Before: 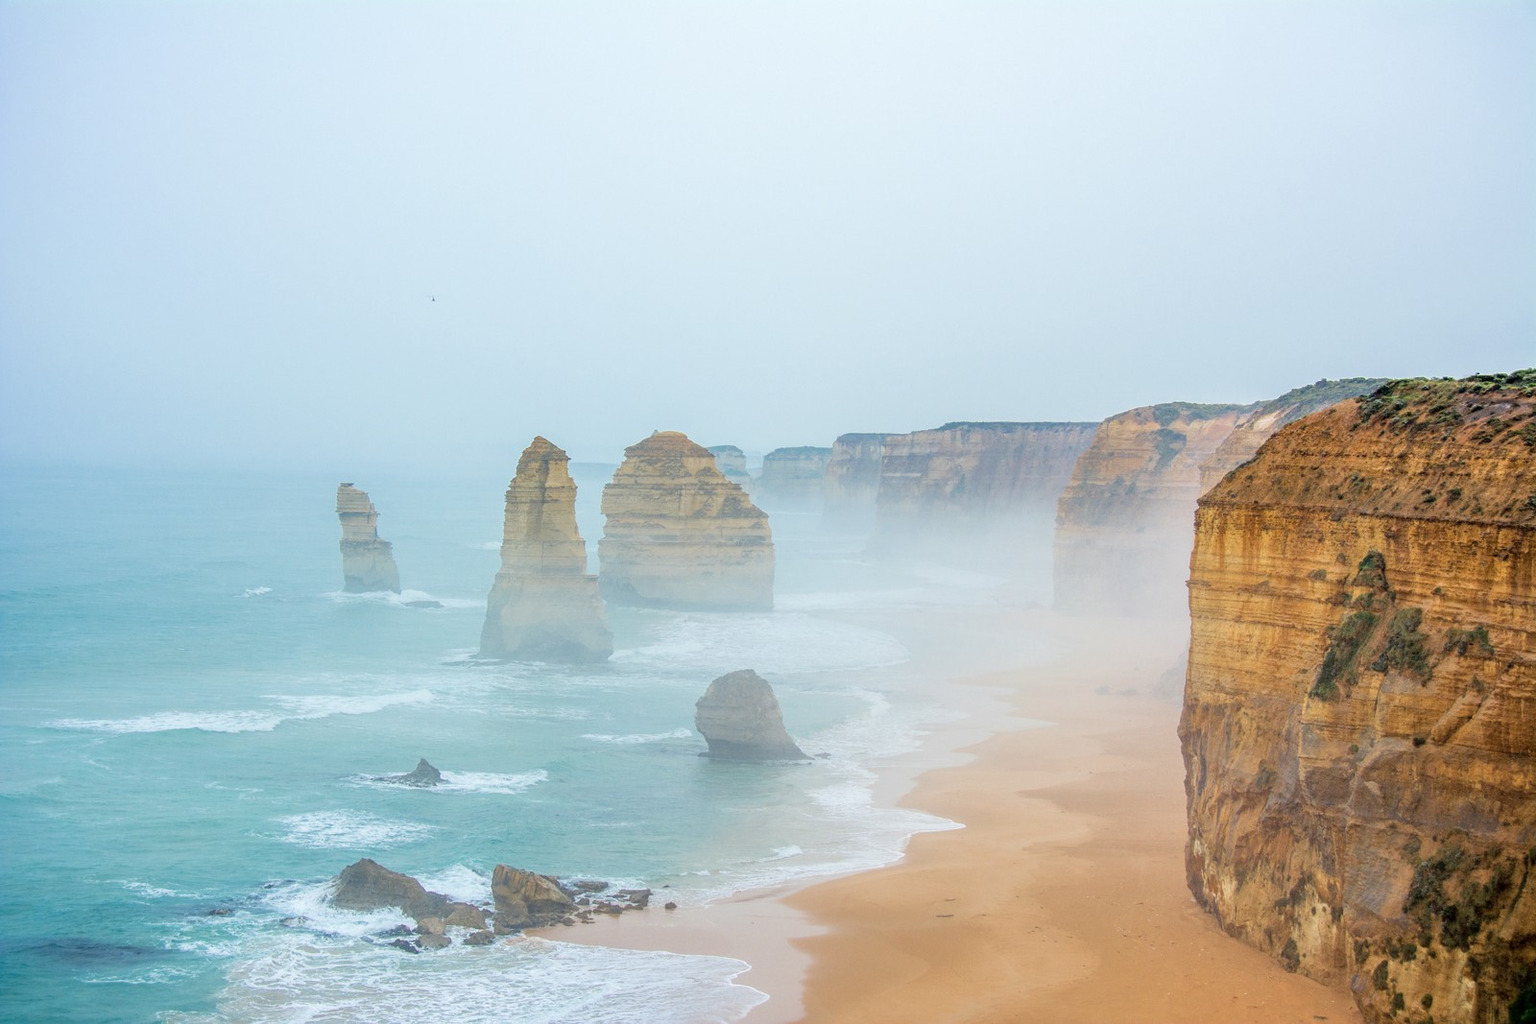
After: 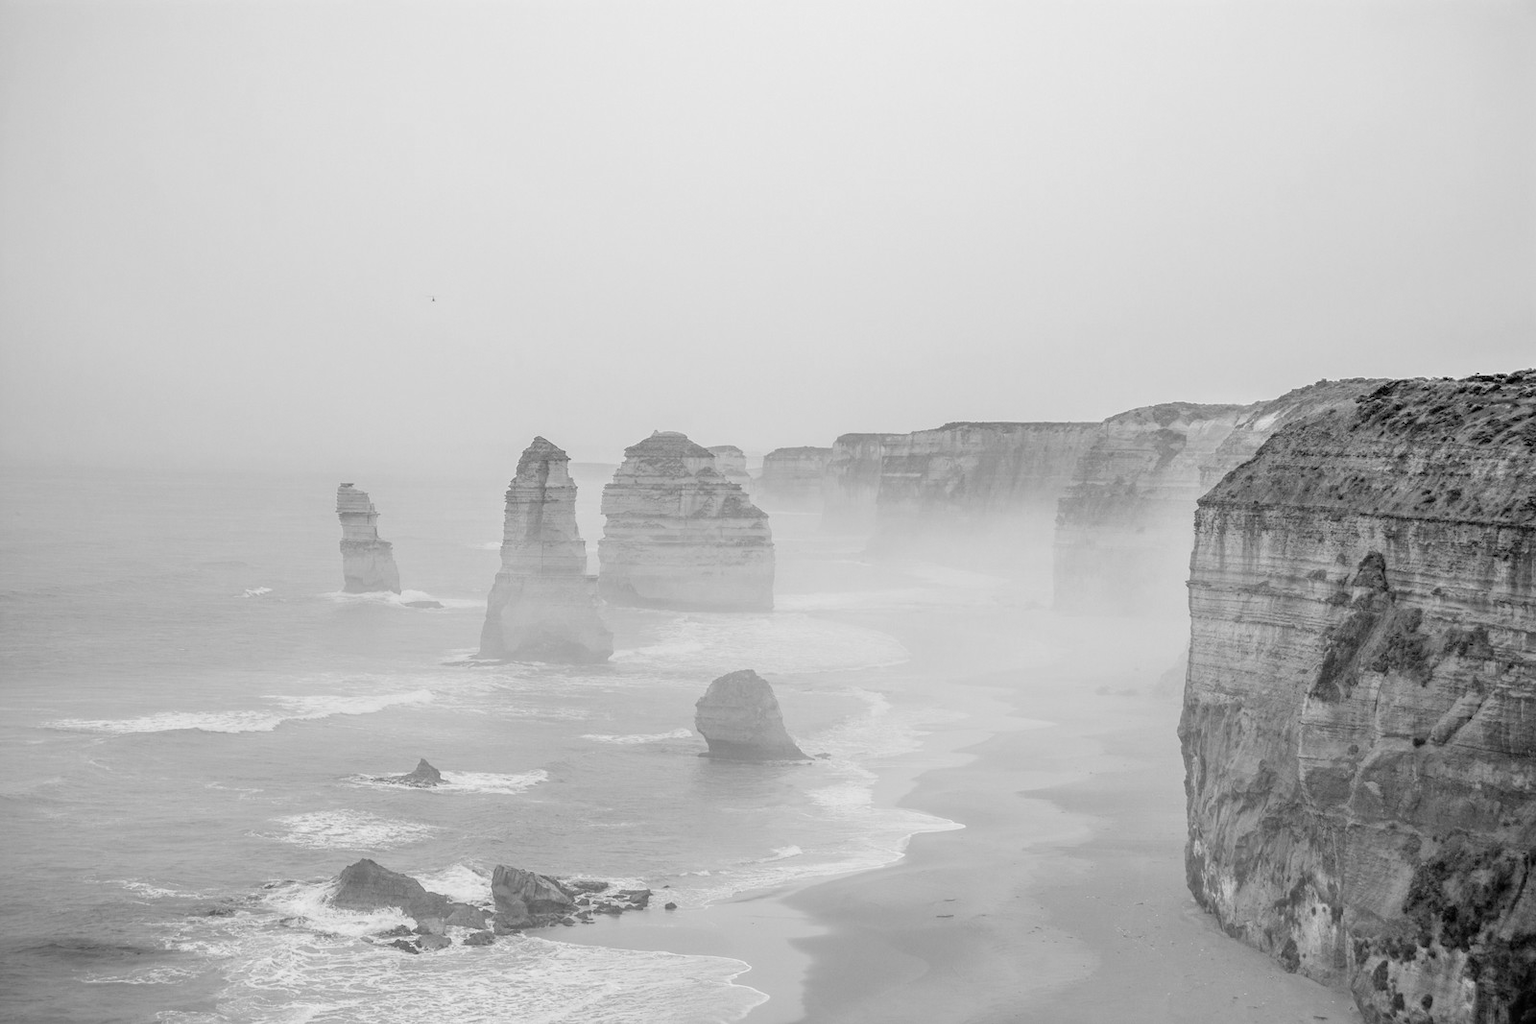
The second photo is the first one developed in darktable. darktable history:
base curve: curves: ch0 [(0, 0) (0.283, 0.295) (1, 1)], preserve colors none
tone equalizer: on, module defaults
monochrome: a -35.87, b 49.73, size 1.7
